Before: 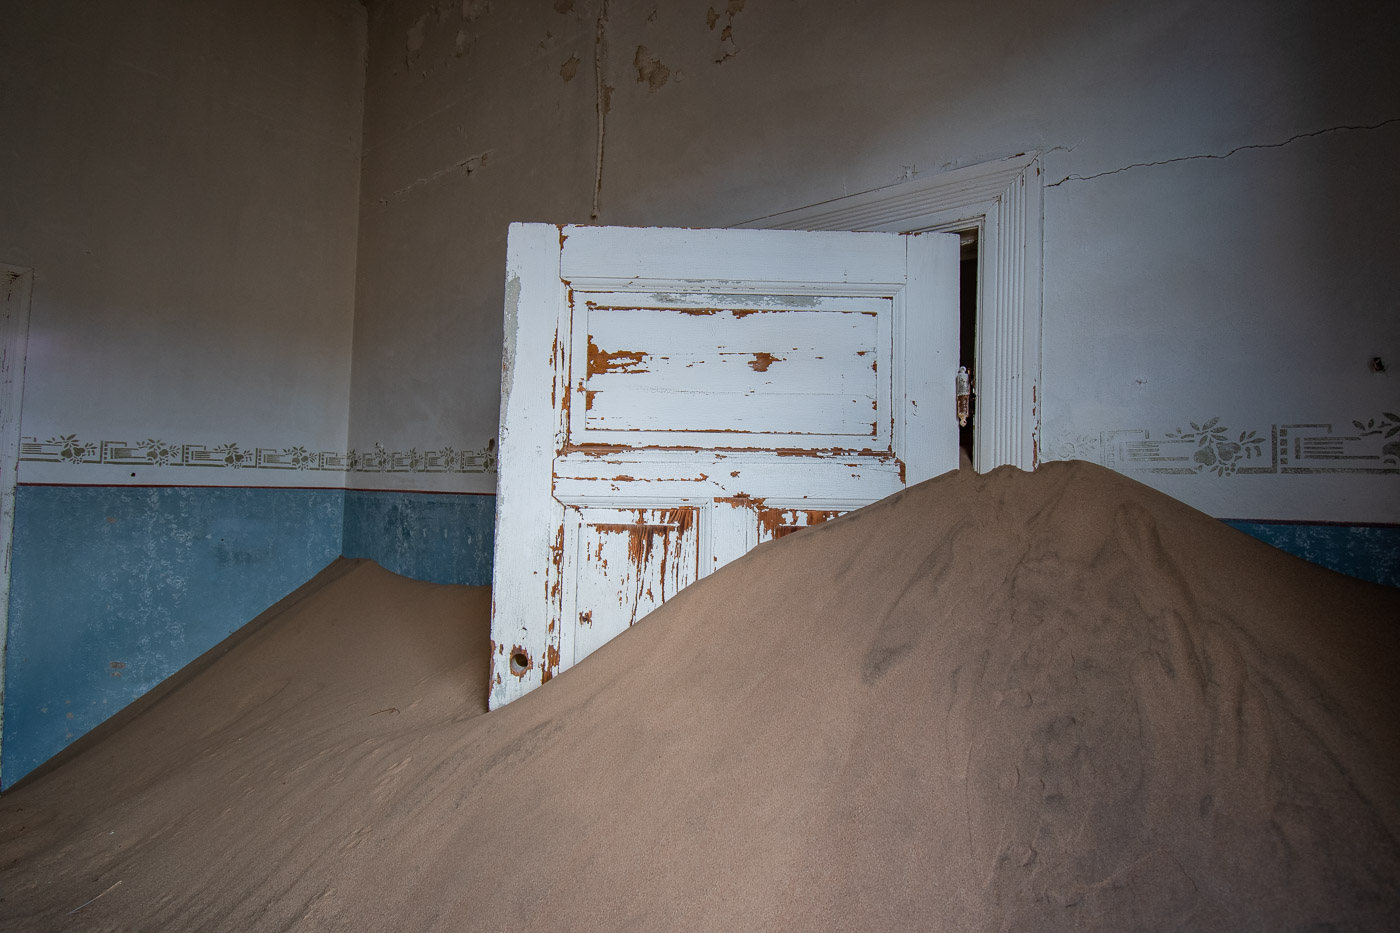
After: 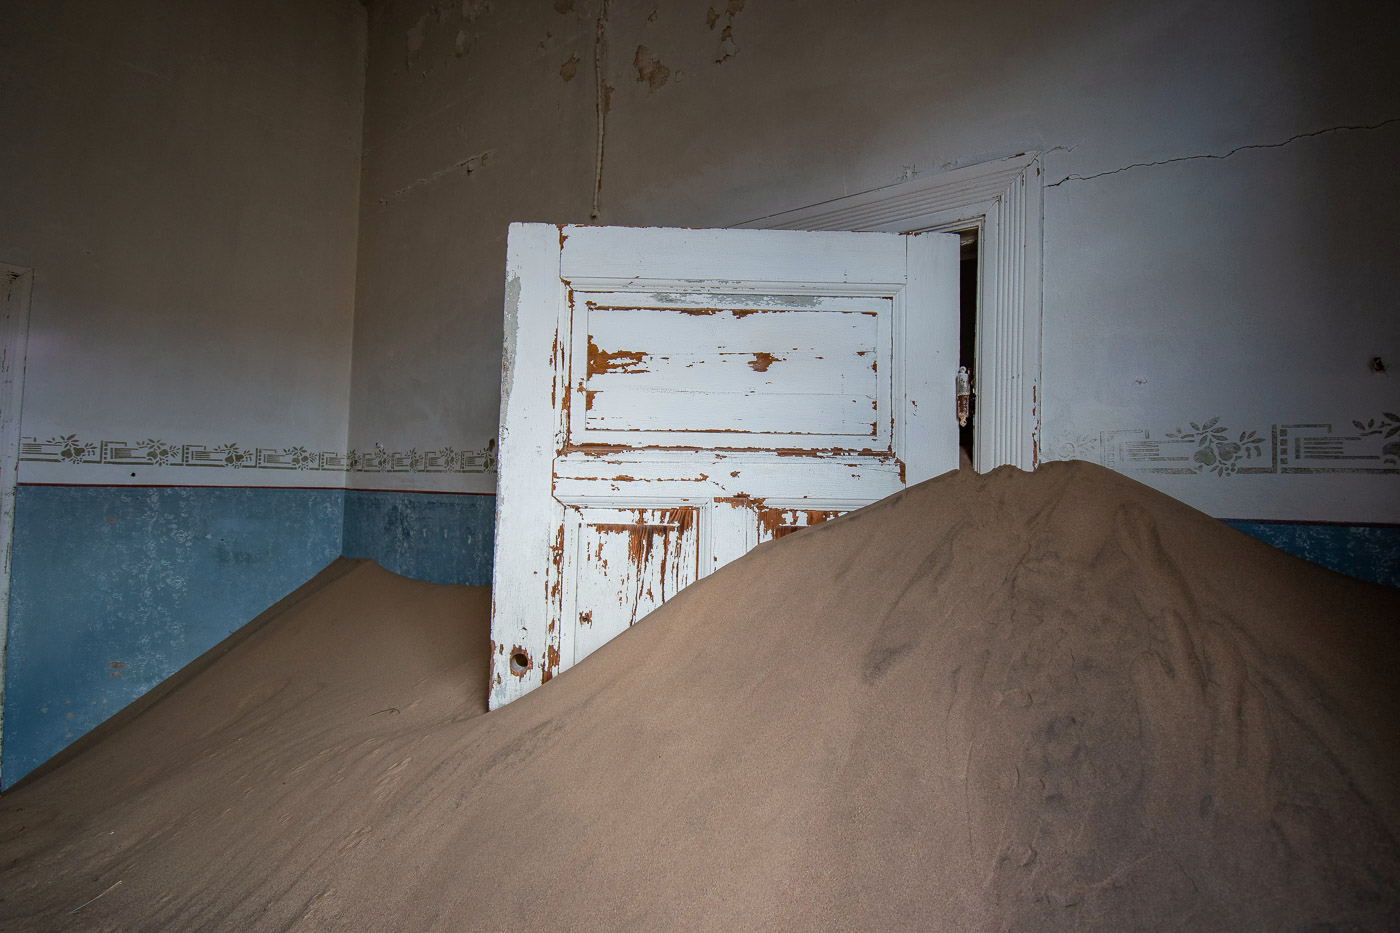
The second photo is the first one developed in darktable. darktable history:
color balance rgb: perceptual saturation grading › global saturation -0.777%, contrast 5.382%
exposure: compensate highlight preservation false
color correction: highlights b* 2.96
